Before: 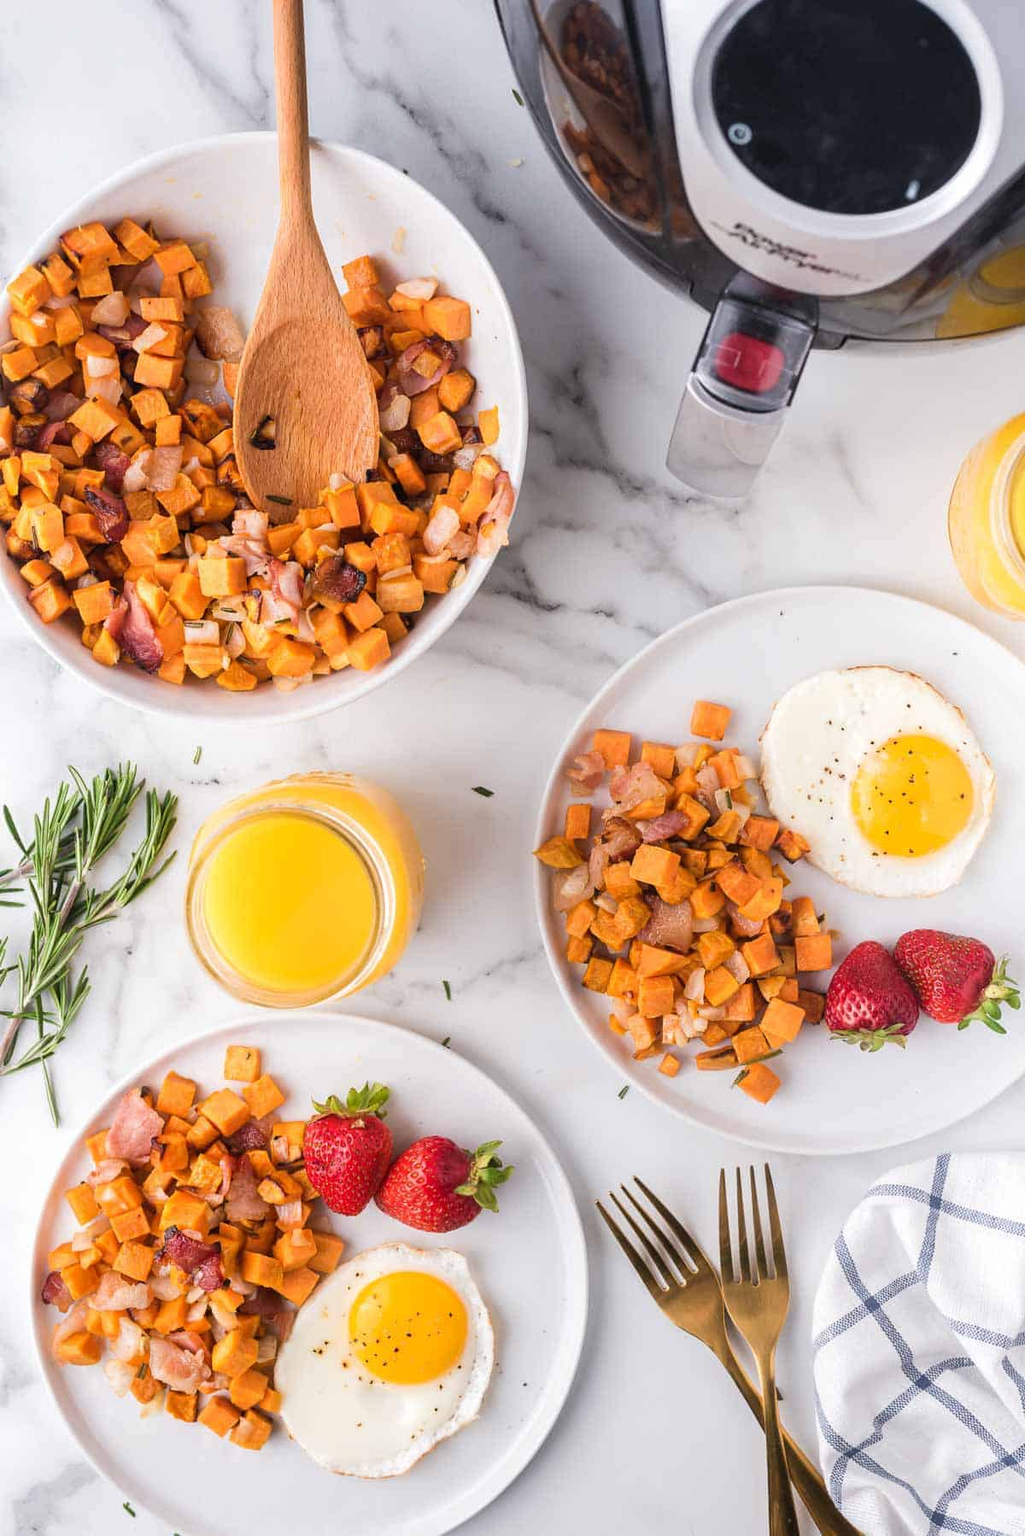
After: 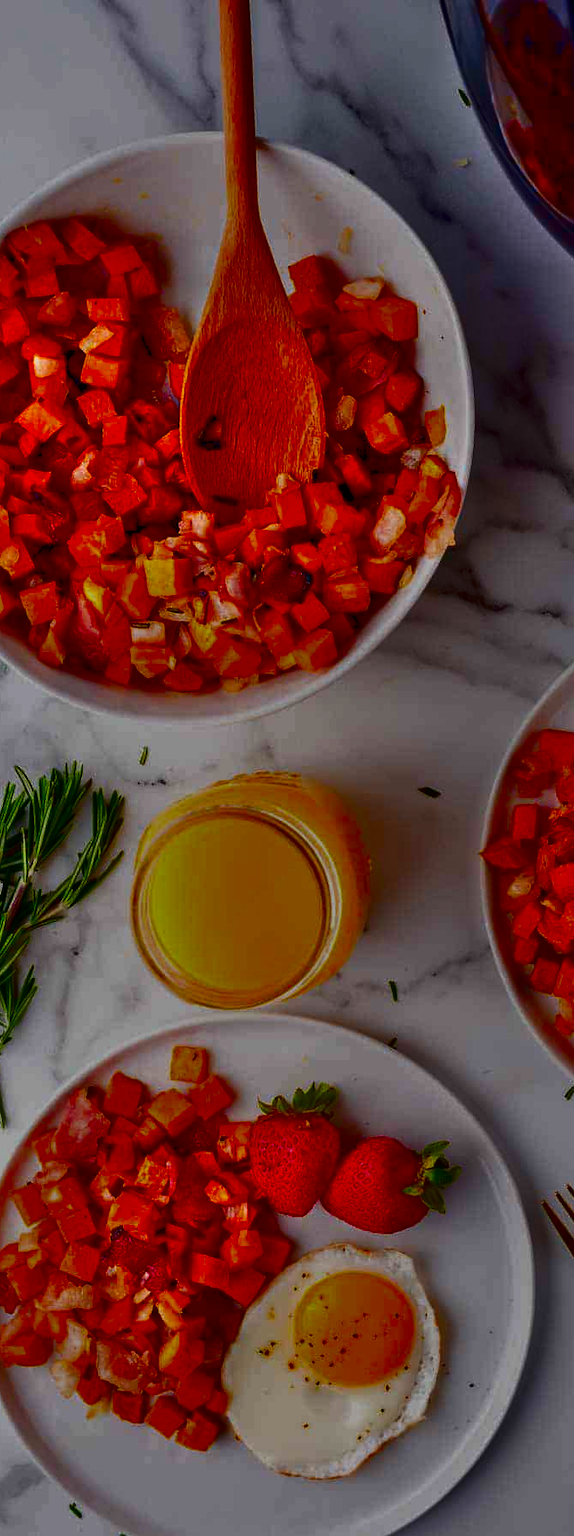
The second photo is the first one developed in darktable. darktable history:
contrast brightness saturation: brightness -0.993, saturation 0.983
crop: left 5.275%, right 38.643%
levels: white 99.9%
shadows and highlights: radius 46.41, white point adjustment 6.57, compress 79.63%, soften with gaussian
exposure: exposure -0.601 EV, compensate highlight preservation false
